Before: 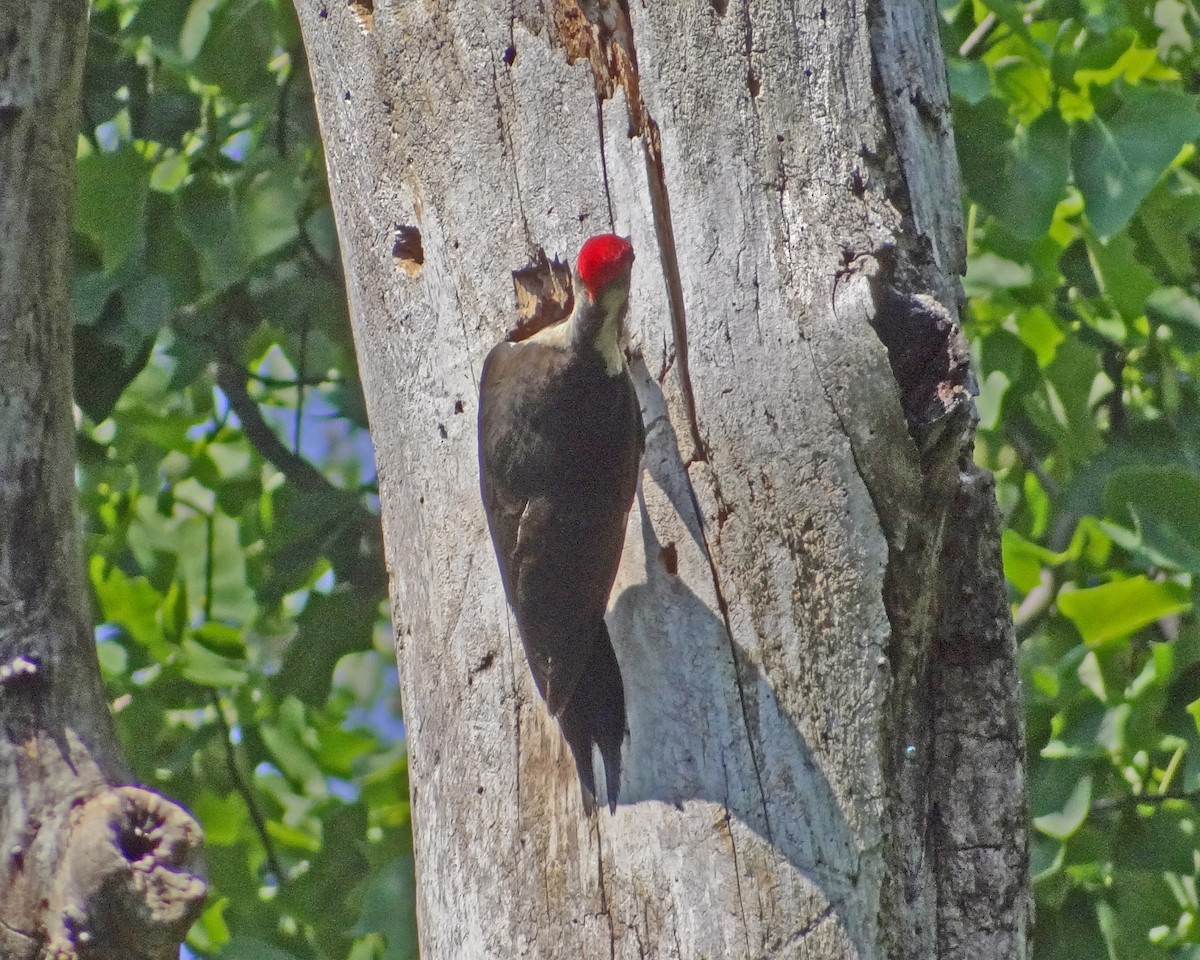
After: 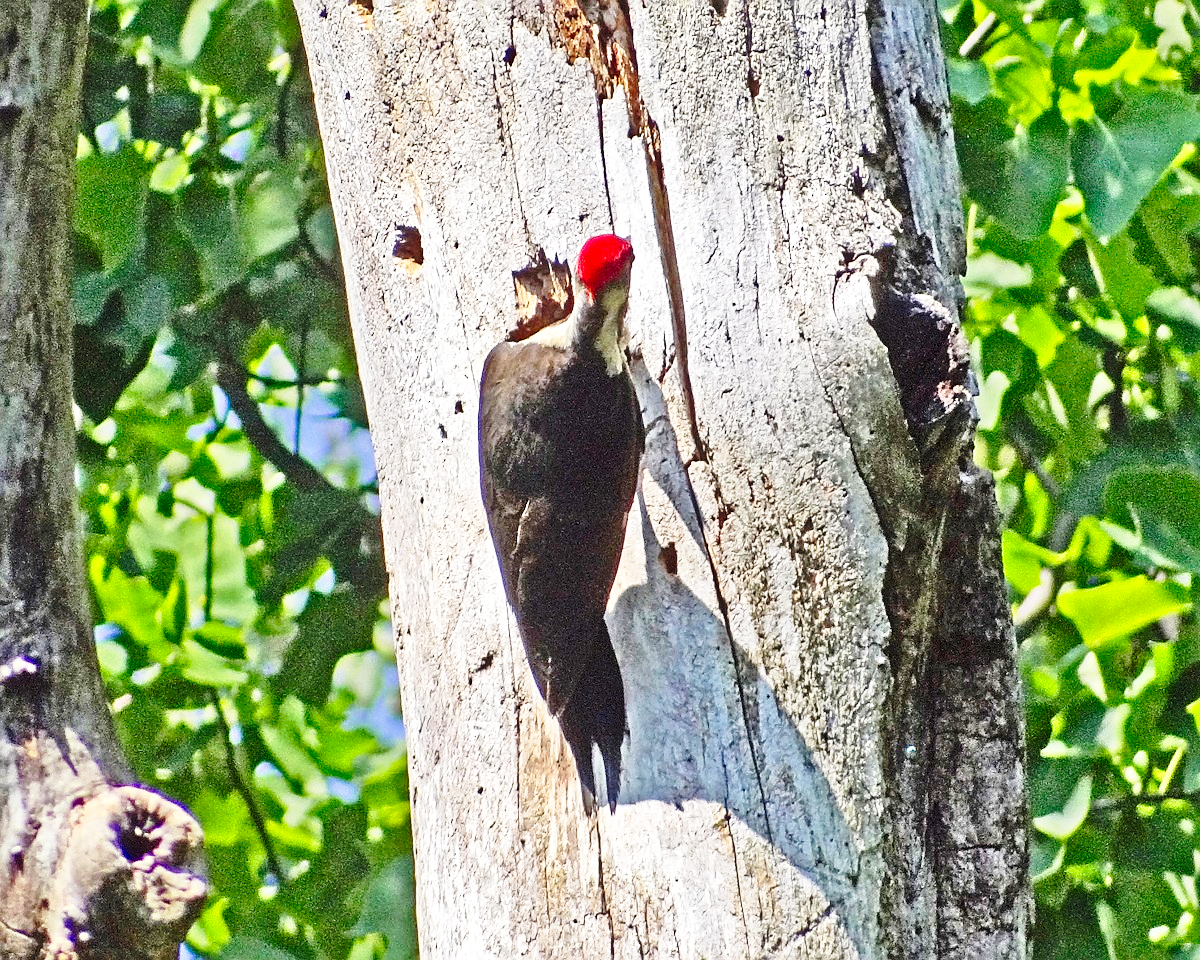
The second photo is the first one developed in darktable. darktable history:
sharpen: on, module defaults
color zones: curves: ch0 [(0, 0.613) (0.01, 0.613) (0.245, 0.448) (0.498, 0.529) (0.642, 0.665) (0.879, 0.777) (0.99, 0.613)]; ch1 [(0, 0) (0.143, 0) (0.286, 0) (0.429, 0) (0.571, 0) (0.714, 0) (0.857, 0)], mix -131.09%
base curve: curves: ch0 [(0, 0) (0.028, 0.03) (0.121, 0.232) (0.46, 0.748) (0.859, 0.968) (1, 1)], preserve colors none
tone equalizer: -8 EV -0.75 EV, -7 EV -0.7 EV, -6 EV -0.6 EV, -5 EV -0.4 EV, -3 EV 0.4 EV, -2 EV 0.6 EV, -1 EV 0.7 EV, +0 EV 0.75 EV, edges refinement/feathering 500, mask exposure compensation -1.57 EV, preserve details no
